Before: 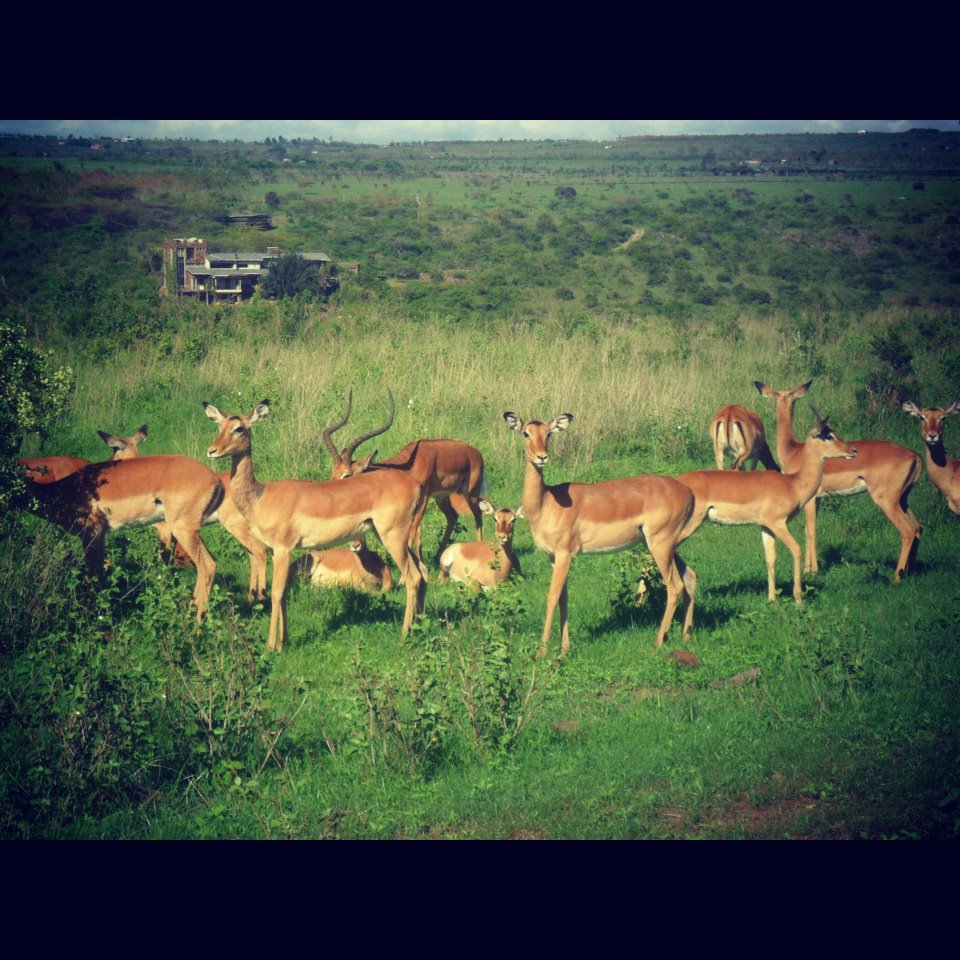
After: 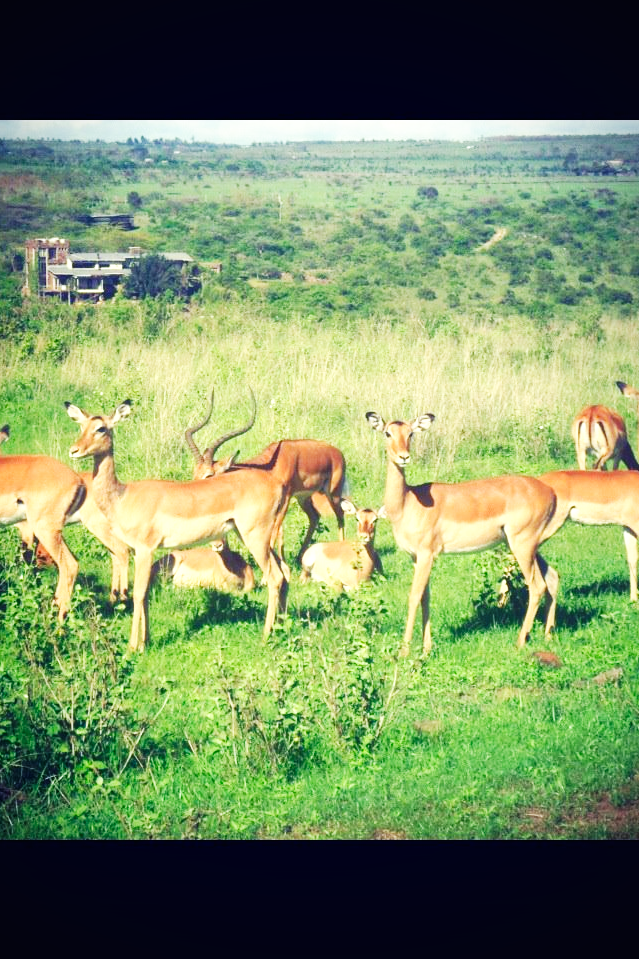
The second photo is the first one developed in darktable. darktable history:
base curve: curves: ch0 [(0, 0) (0.007, 0.004) (0.027, 0.03) (0.046, 0.07) (0.207, 0.54) (0.442, 0.872) (0.673, 0.972) (1, 1)], preserve colors none
local contrast: mode bilateral grid, contrast 20, coarseness 50, detail 120%, midtone range 0.2
vignetting: on, module defaults
contrast equalizer: octaves 7, y [[0.6 ×6], [0.55 ×6], [0 ×6], [0 ×6], [0 ×6]], mix -0.3
crop and rotate: left 14.436%, right 18.898%
